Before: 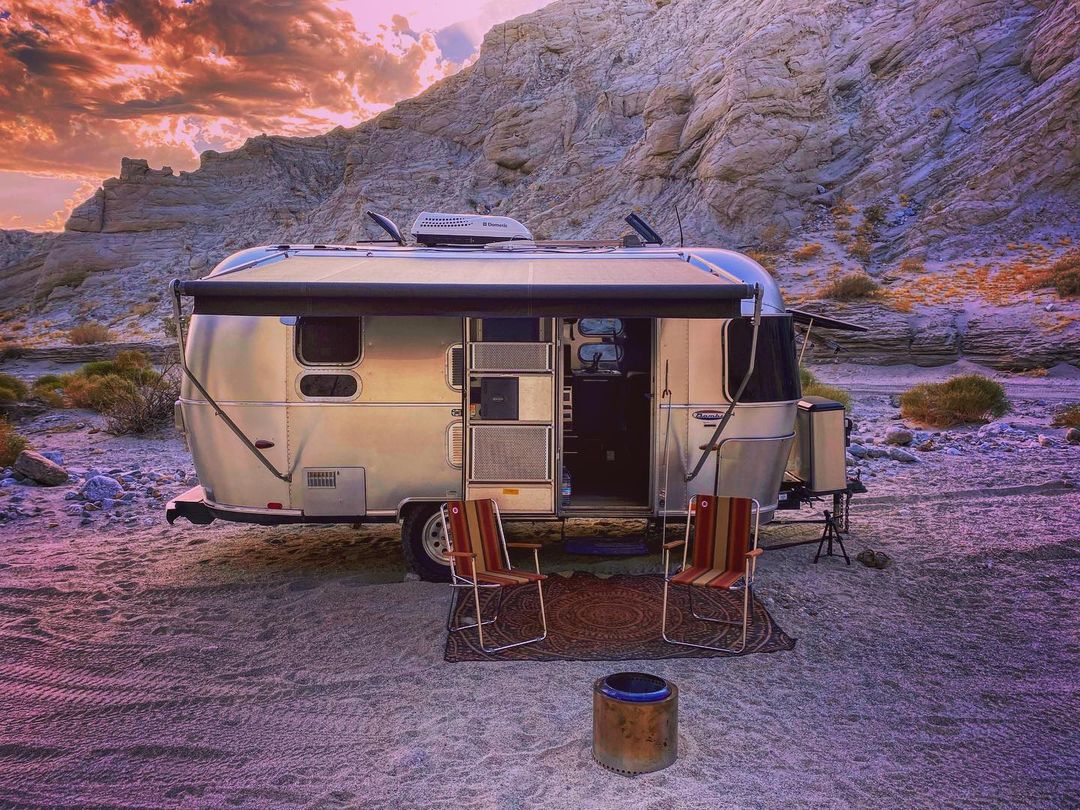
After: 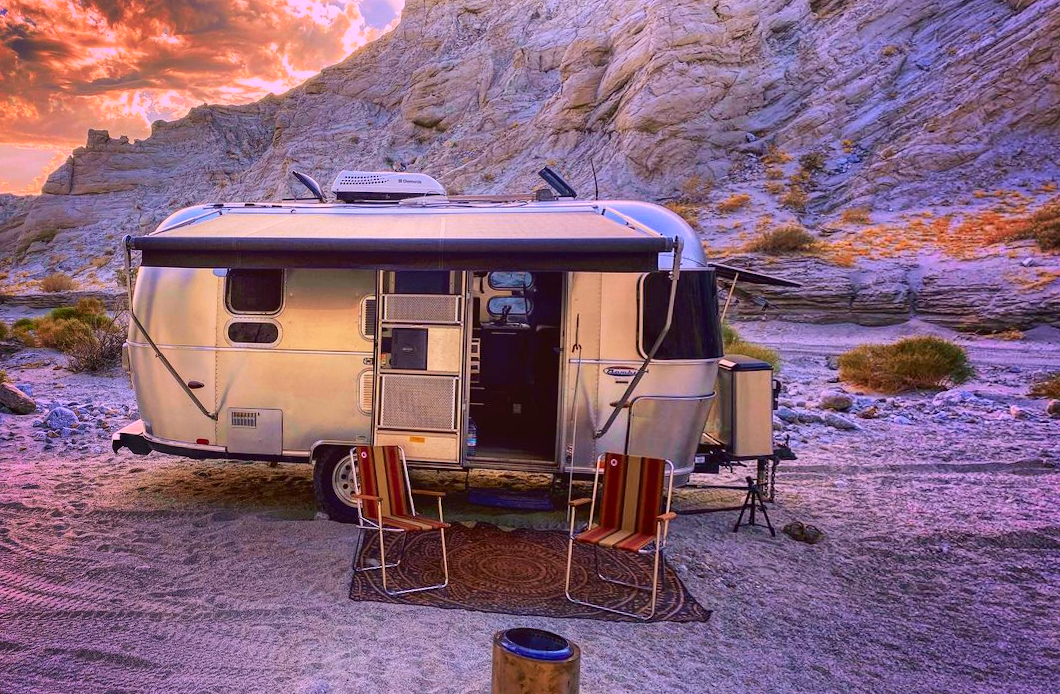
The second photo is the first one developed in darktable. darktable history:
tone curve: curves: ch0 [(0, 0) (0.091, 0.077) (0.389, 0.458) (0.745, 0.82) (0.844, 0.908) (0.909, 0.942) (1, 0.973)]; ch1 [(0, 0) (0.437, 0.404) (0.5, 0.5) (0.529, 0.55) (0.58, 0.6) (0.616, 0.649) (1, 1)]; ch2 [(0, 0) (0.442, 0.415) (0.5, 0.5) (0.535, 0.557) (0.585, 0.62) (1, 1)], color space Lab, independent channels, preserve colors none
rotate and perspective: rotation 1.69°, lens shift (vertical) -0.023, lens shift (horizontal) -0.291, crop left 0.025, crop right 0.988, crop top 0.092, crop bottom 0.842
